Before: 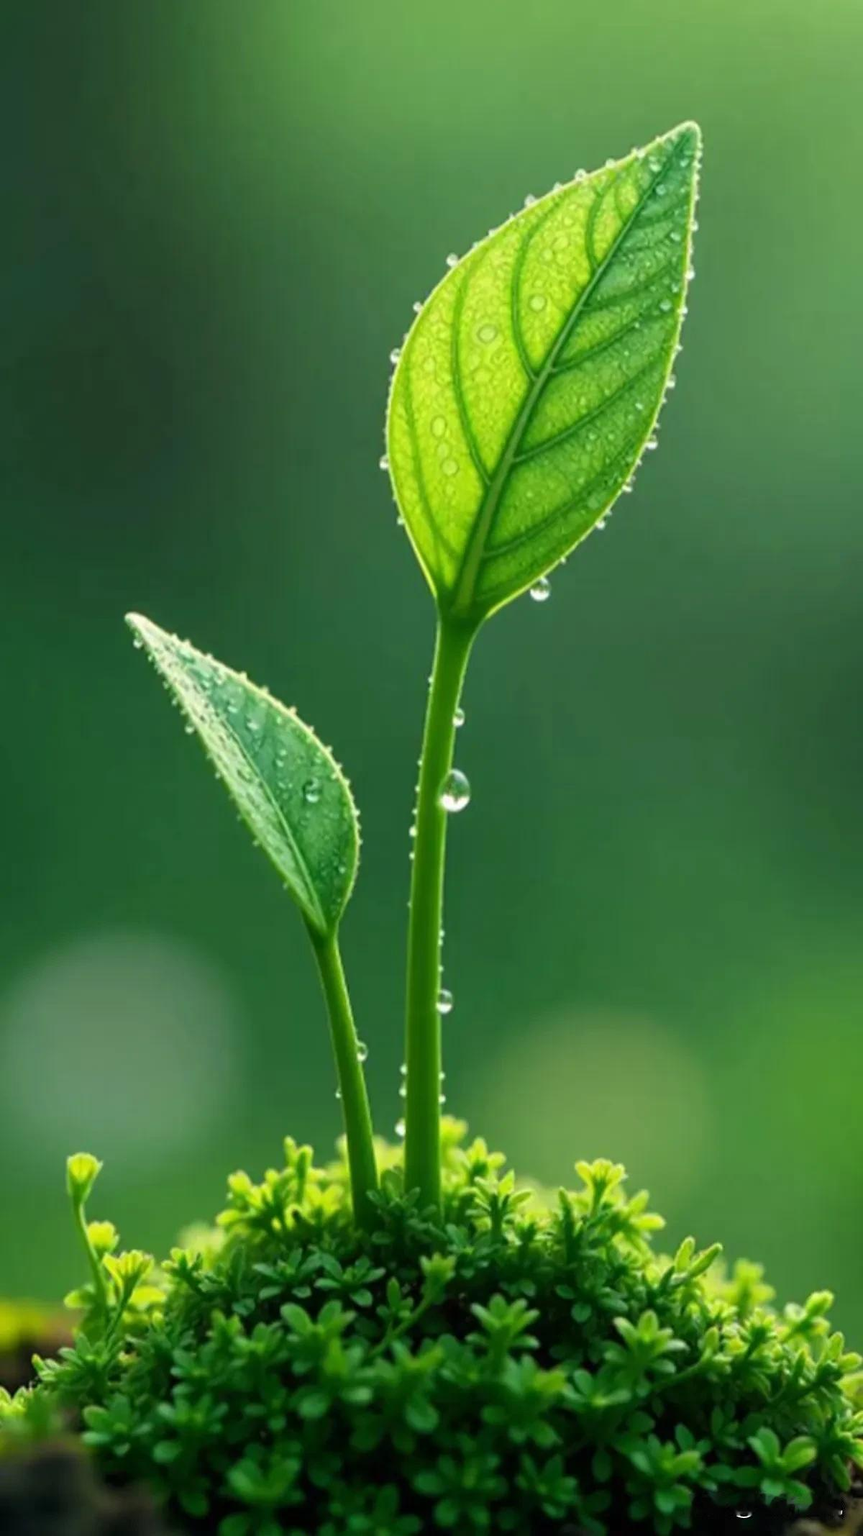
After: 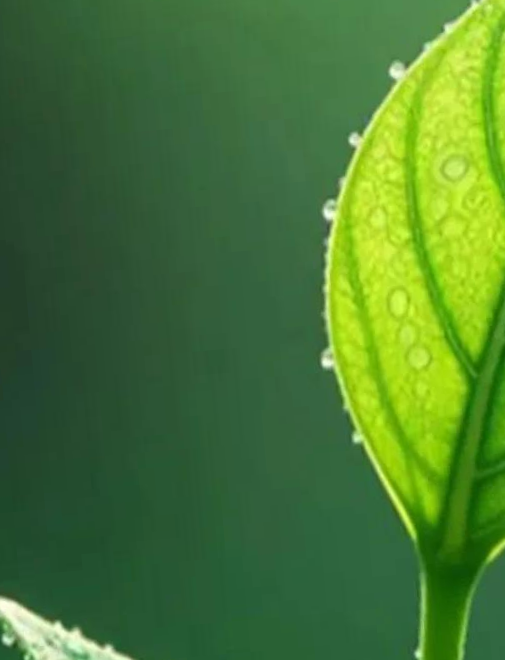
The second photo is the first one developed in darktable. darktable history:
crop: left 15.452%, top 5.459%, right 43.956%, bottom 56.62%
rotate and perspective: rotation -5°, crop left 0.05, crop right 0.952, crop top 0.11, crop bottom 0.89
